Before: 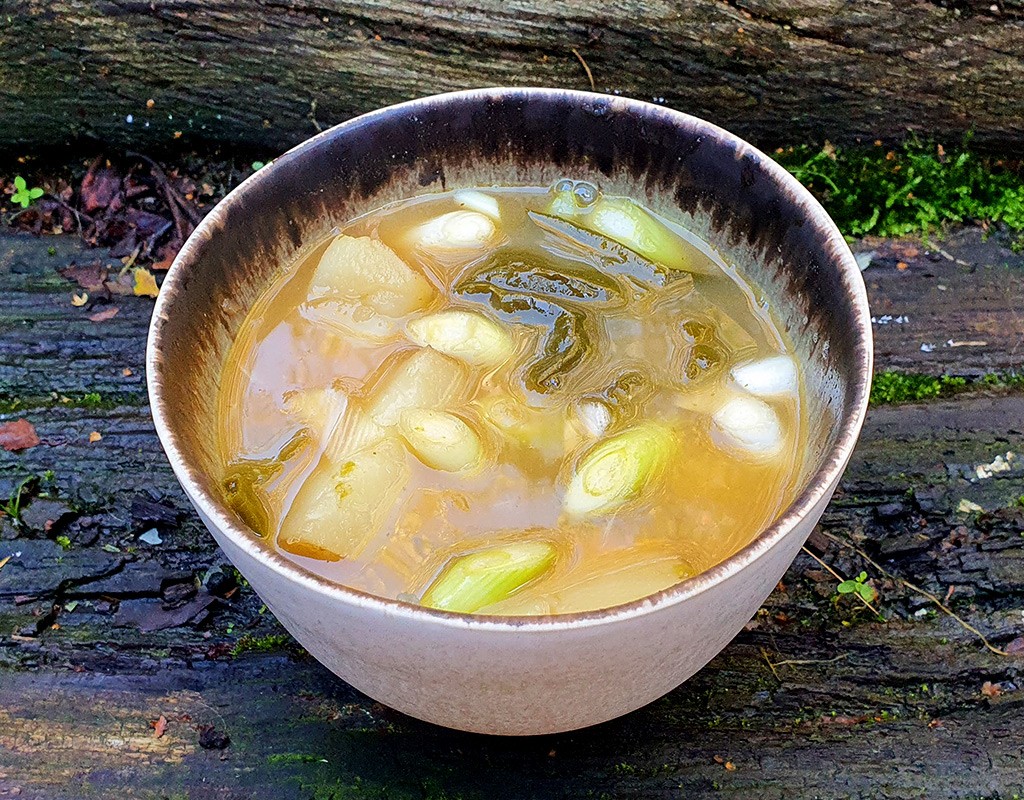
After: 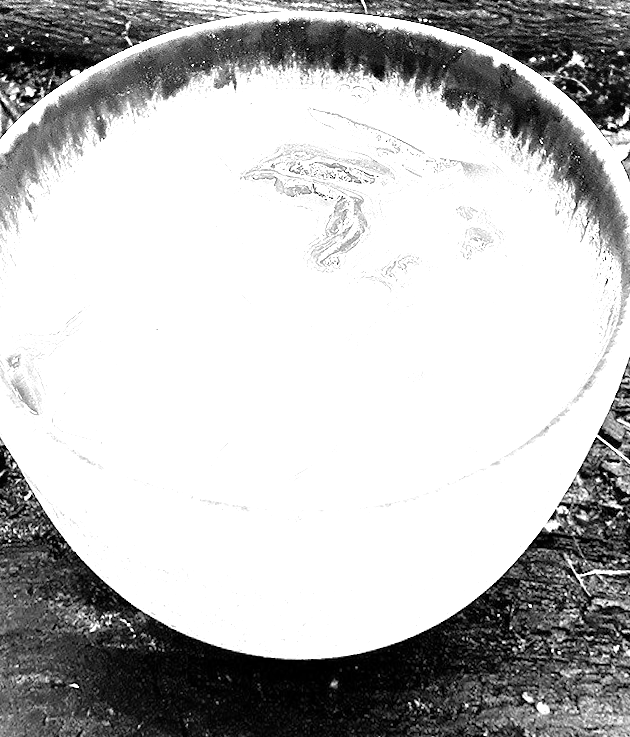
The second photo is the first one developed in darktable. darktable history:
monochrome: on, module defaults
rotate and perspective: rotation 0.72°, lens shift (vertical) -0.352, lens shift (horizontal) -0.051, crop left 0.152, crop right 0.859, crop top 0.019, crop bottom 0.964
crop and rotate: left 13.15%, top 5.251%, right 12.609%
white balance: red 4.26, blue 1.802
